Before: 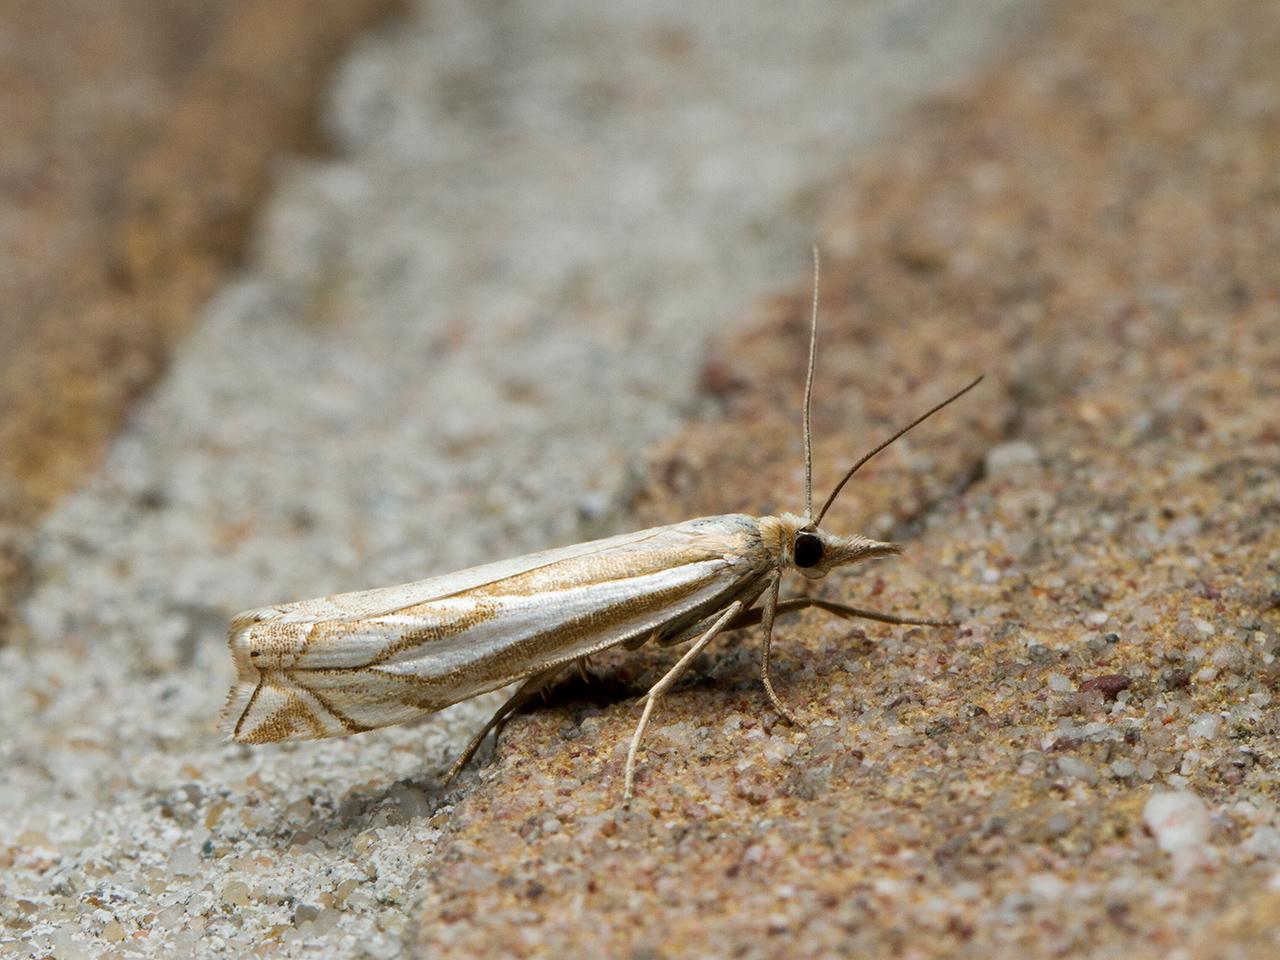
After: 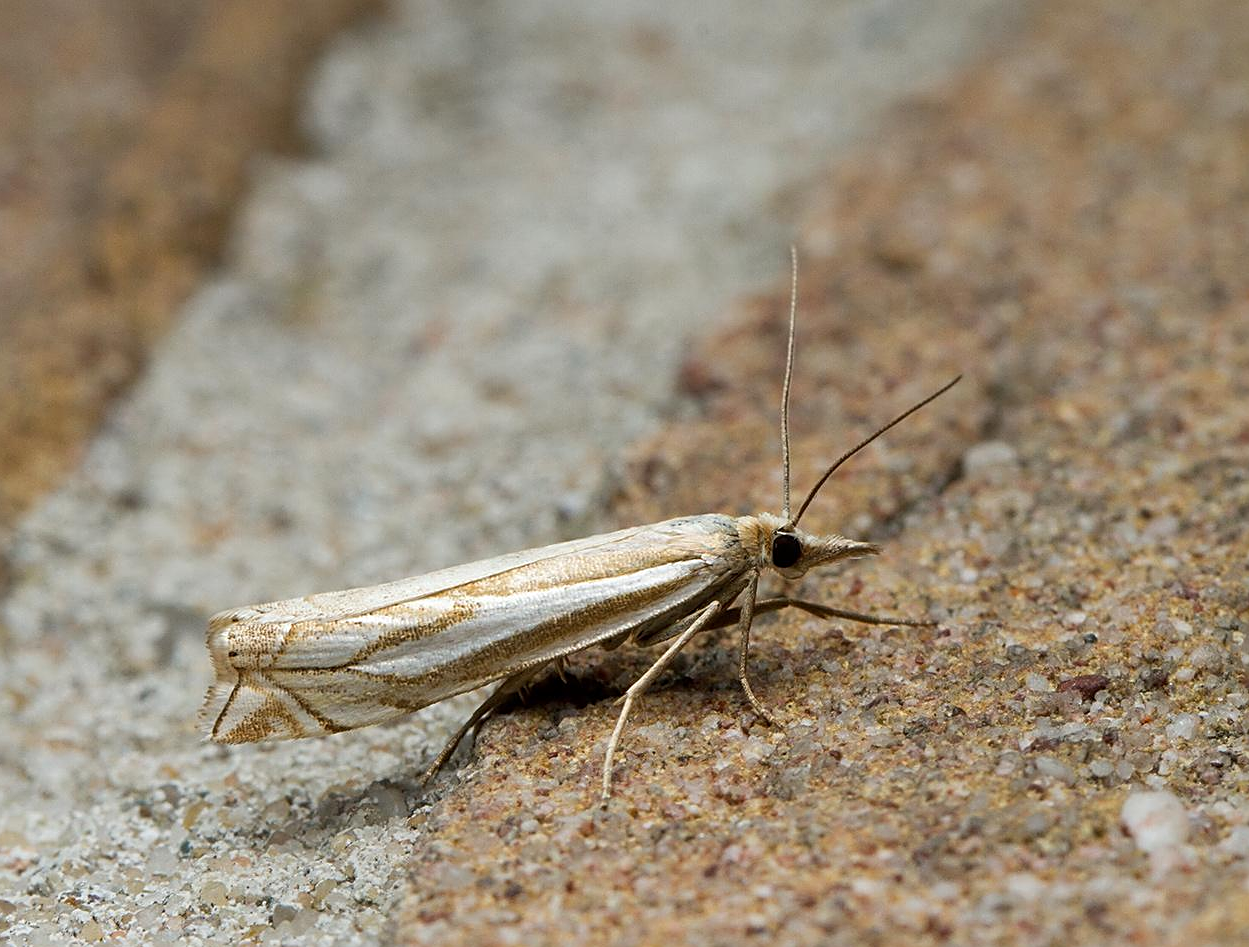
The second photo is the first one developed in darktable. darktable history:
crop and rotate: left 1.774%, right 0.633%, bottom 1.28%
sharpen: on, module defaults
